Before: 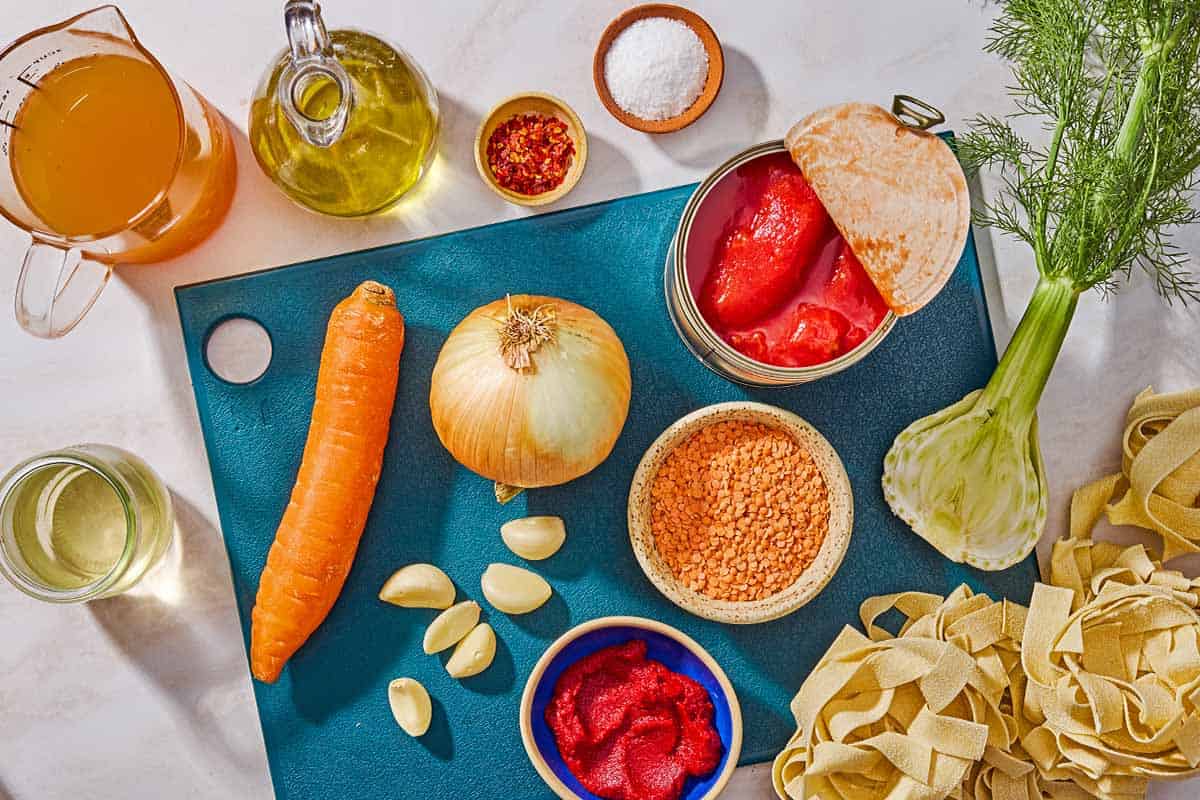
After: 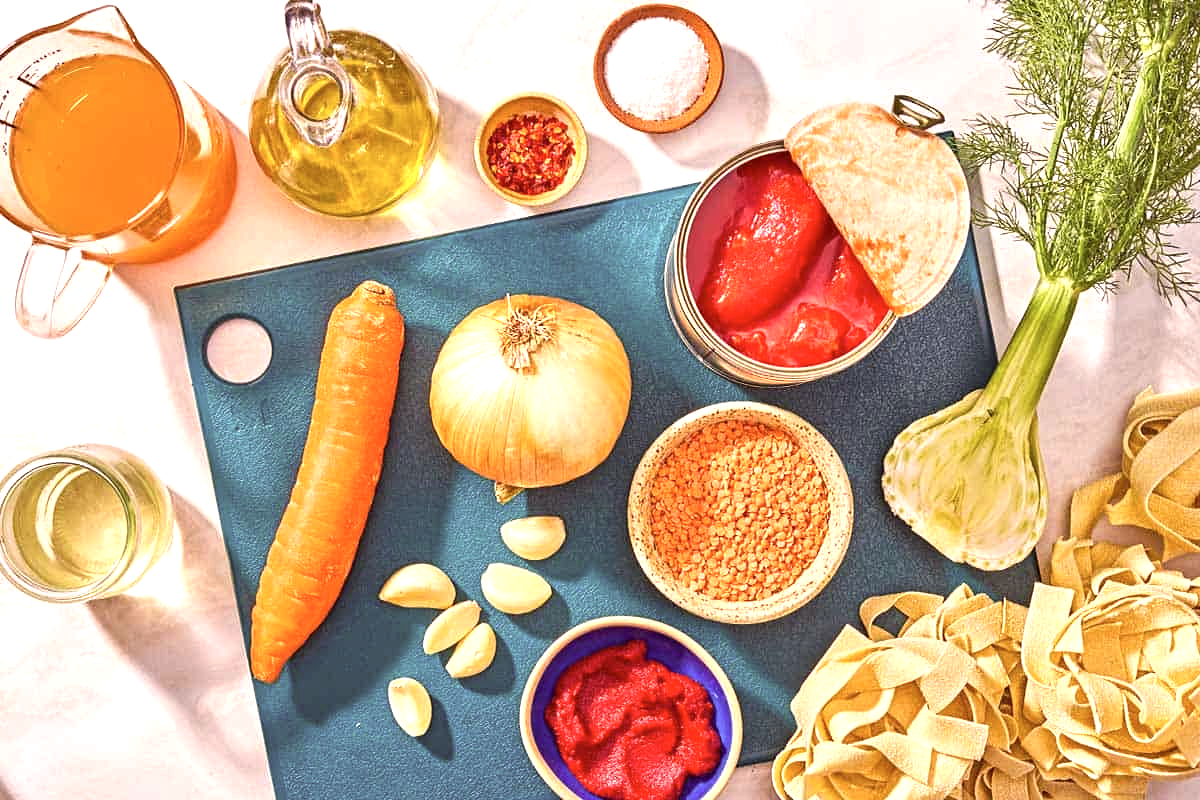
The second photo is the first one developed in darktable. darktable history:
exposure: black level correction -0.001, exposure 0.902 EV, compensate highlight preservation false
color correction: highlights a* 10.18, highlights b* 9.66, shadows a* 8.85, shadows b* 8.13, saturation 0.816
